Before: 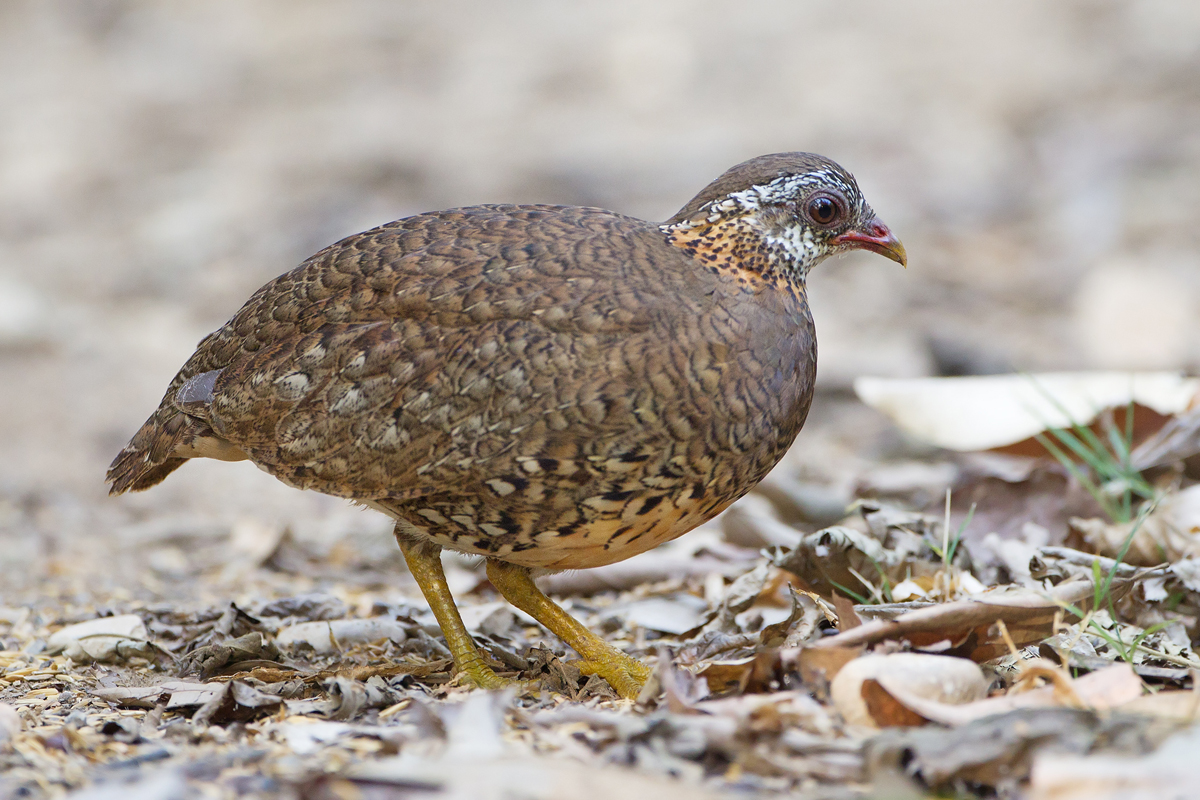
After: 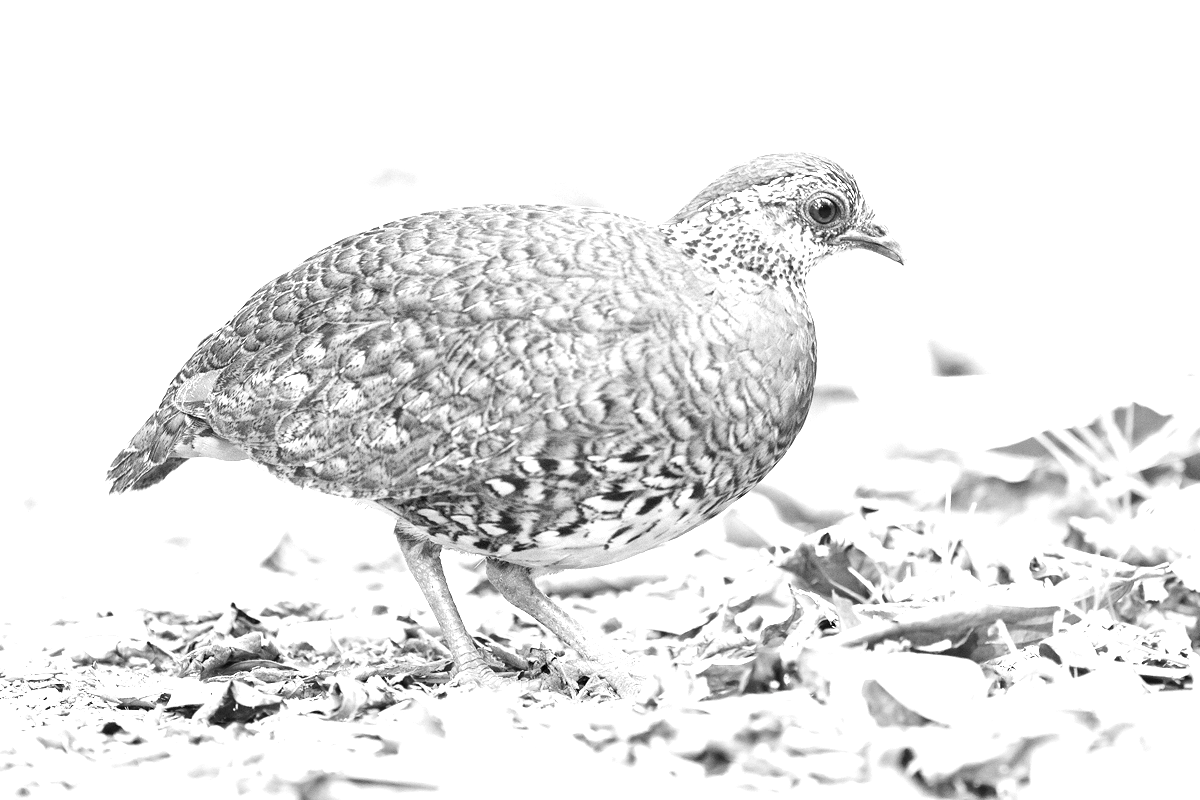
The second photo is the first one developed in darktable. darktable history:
tone equalizer: on, module defaults
exposure: black level correction 0.001, exposure 2 EV, compensate highlight preservation false
contrast brightness saturation: contrast 0.14
monochrome: a 32, b 64, size 2.3
